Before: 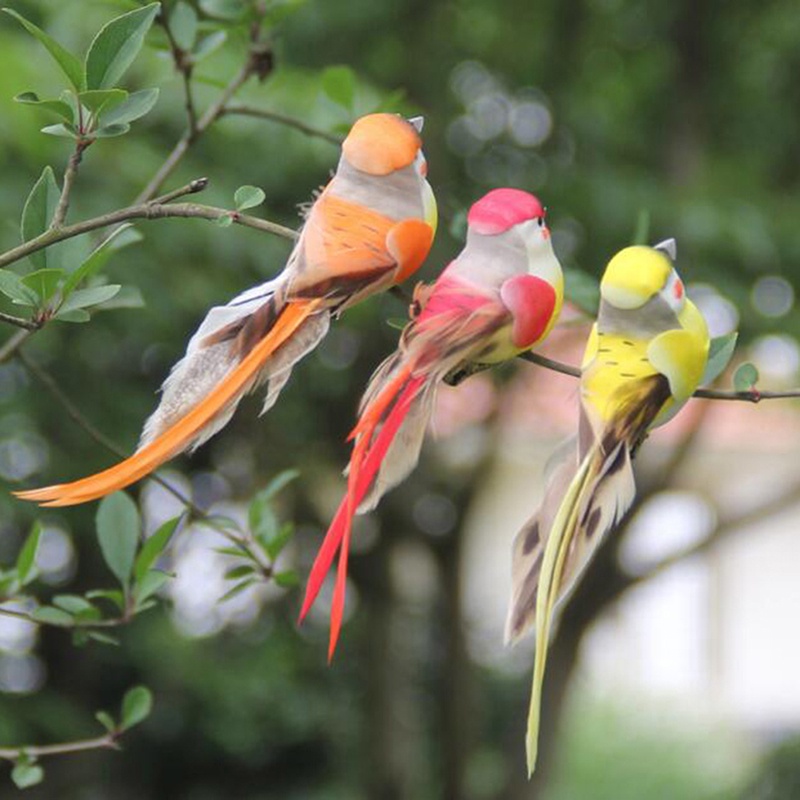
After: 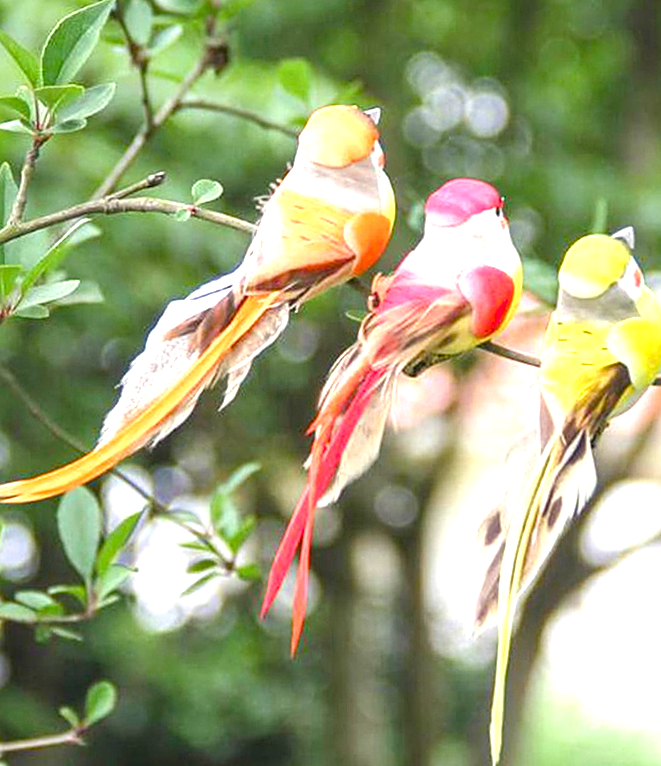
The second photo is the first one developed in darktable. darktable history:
crop and rotate: angle 0.704°, left 4.457%, top 0.447%, right 11.898%, bottom 2.512%
color balance rgb: power › hue 61.24°, perceptual saturation grading › global saturation 34.654%, perceptual saturation grading › highlights -29.815%, perceptual saturation grading › shadows 35.167%
sharpen: on, module defaults
local contrast: on, module defaults
exposure: black level correction 0, exposure 1.2 EV, compensate highlight preservation false
